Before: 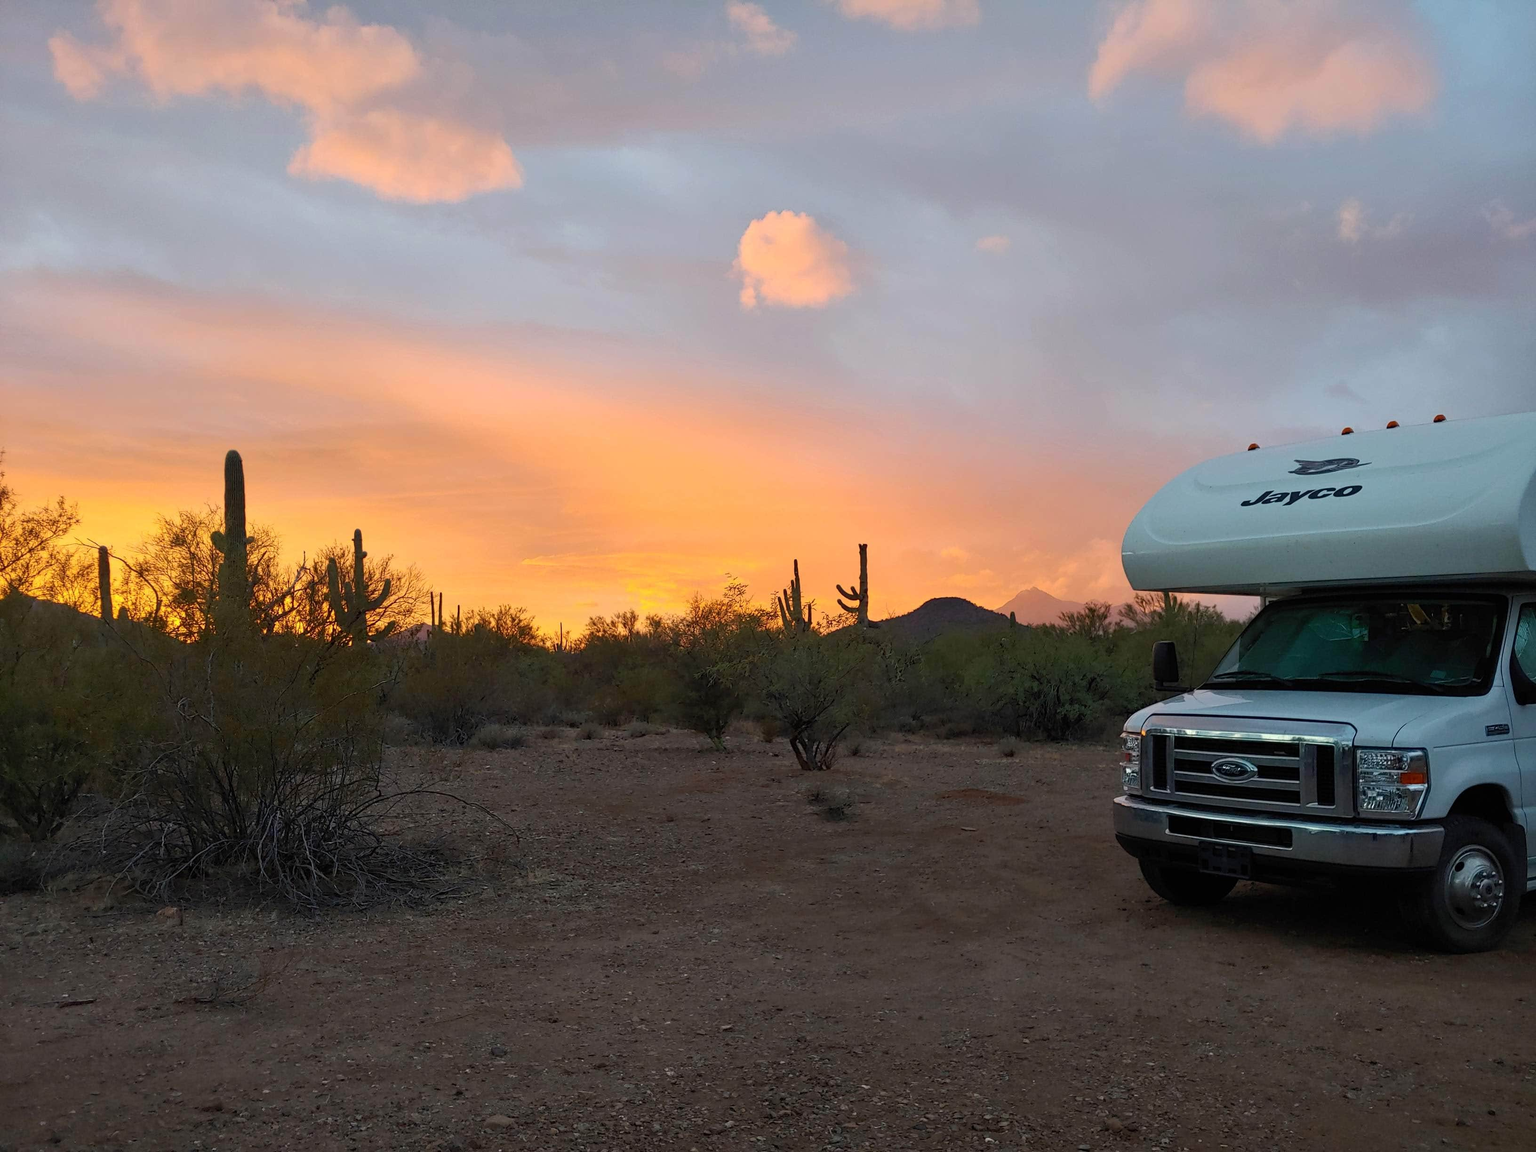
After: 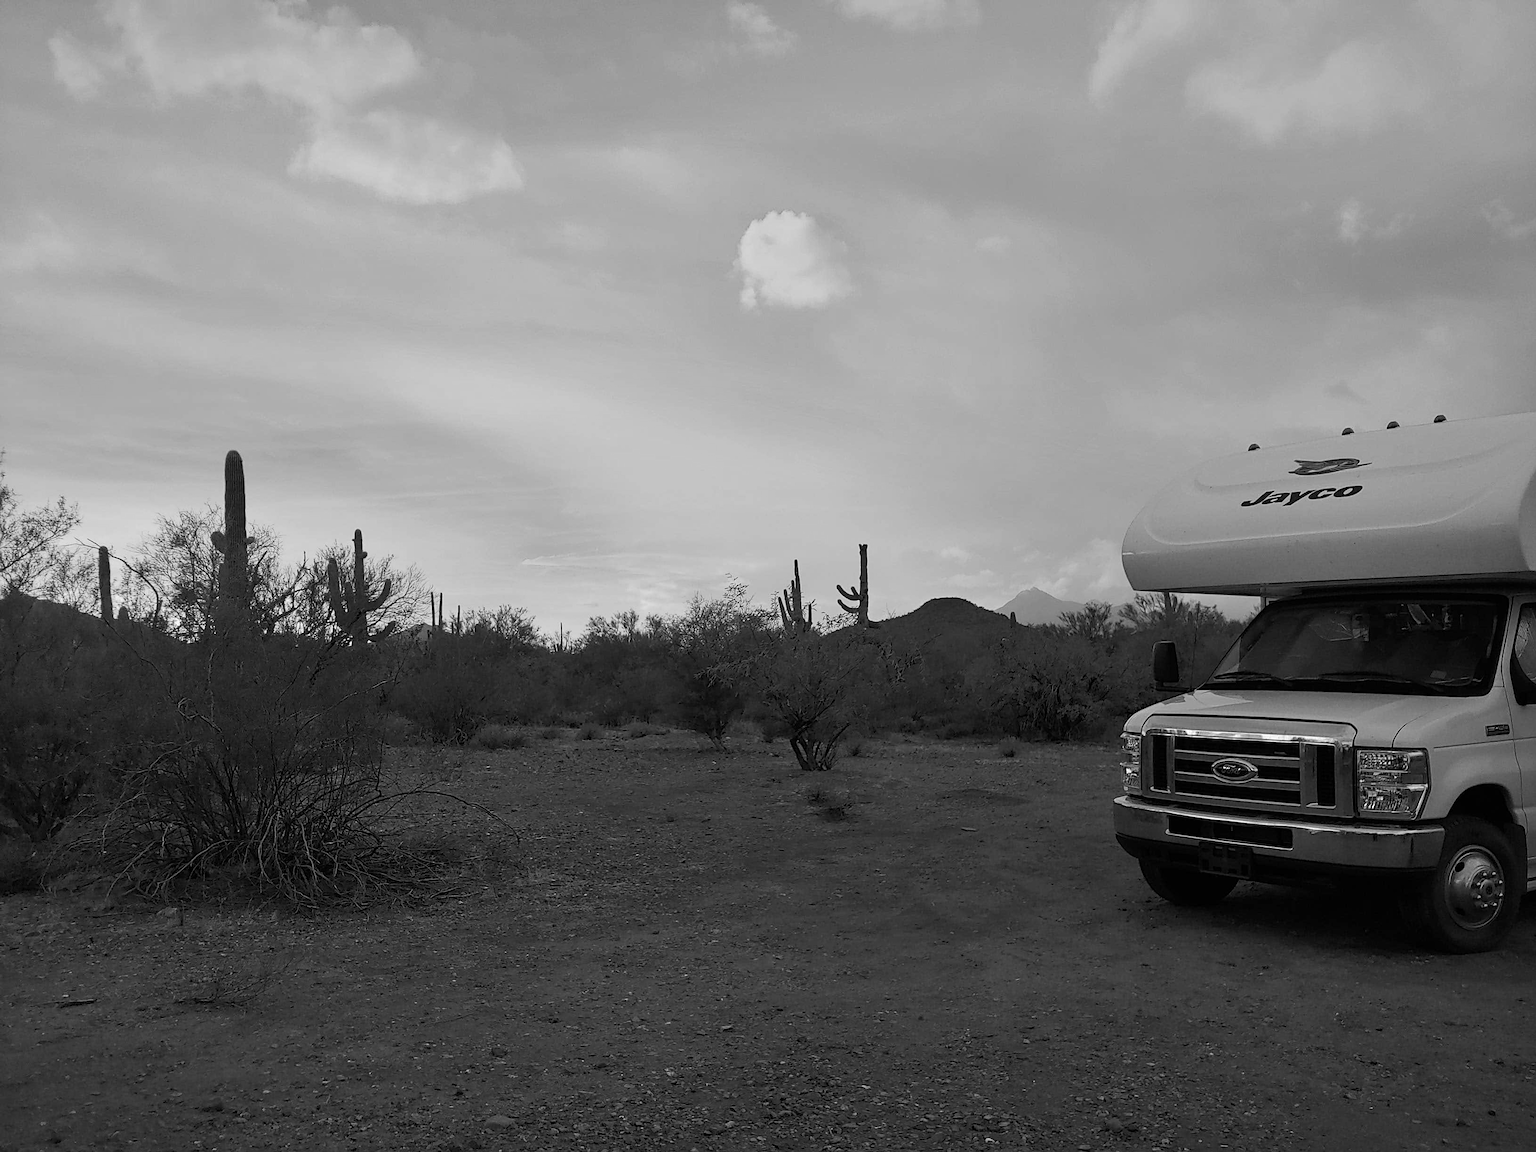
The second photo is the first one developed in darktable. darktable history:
color correction: highlights b* -0.018, saturation 2.97
sharpen: on, module defaults
color zones: curves: ch1 [(0, -0.394) (0.143, -0.394) (0.286, -0.394) (0.429, -0.392) (0.571, -0.391) (0.714, -0.391) (0.857, -0.391) (1, -0.394)]
